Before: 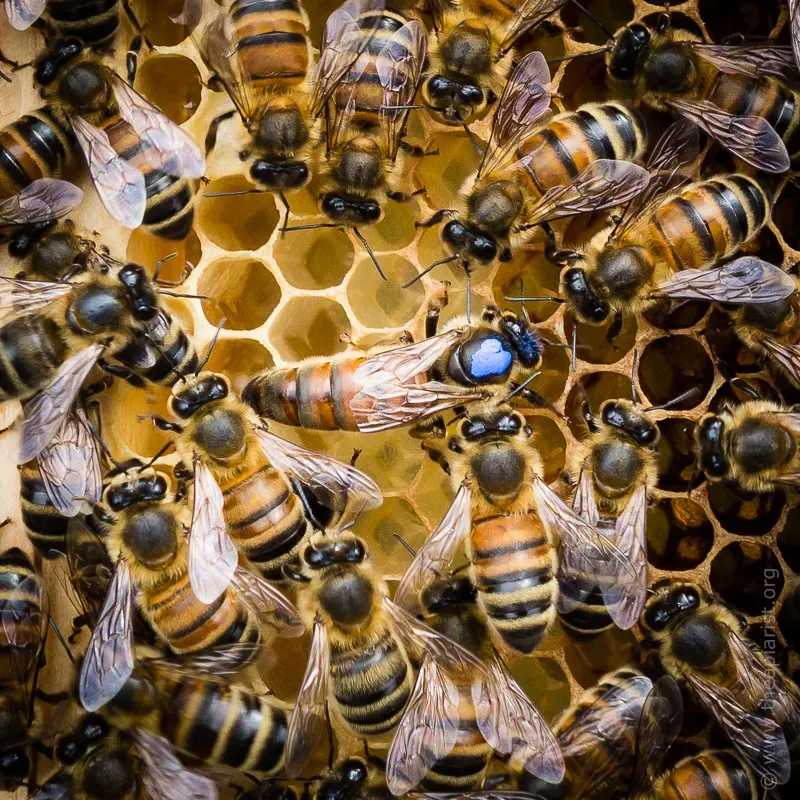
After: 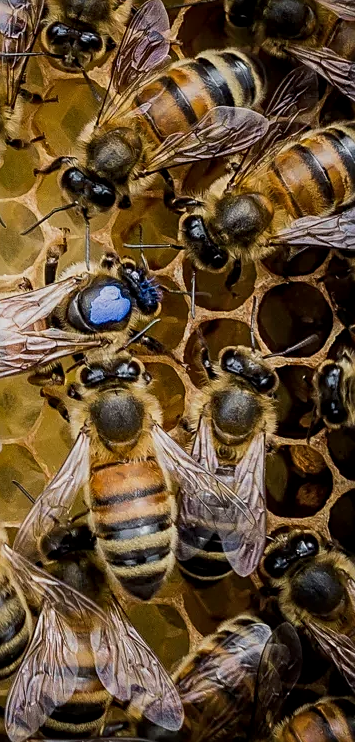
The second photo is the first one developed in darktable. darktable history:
sharpen: on, module defaults
crop: left 47.628%, top 6.643%, right 7.874%
local contrast: on, module defaults
exposure: exposure -0.582 EV, compensate highlight preservation false
